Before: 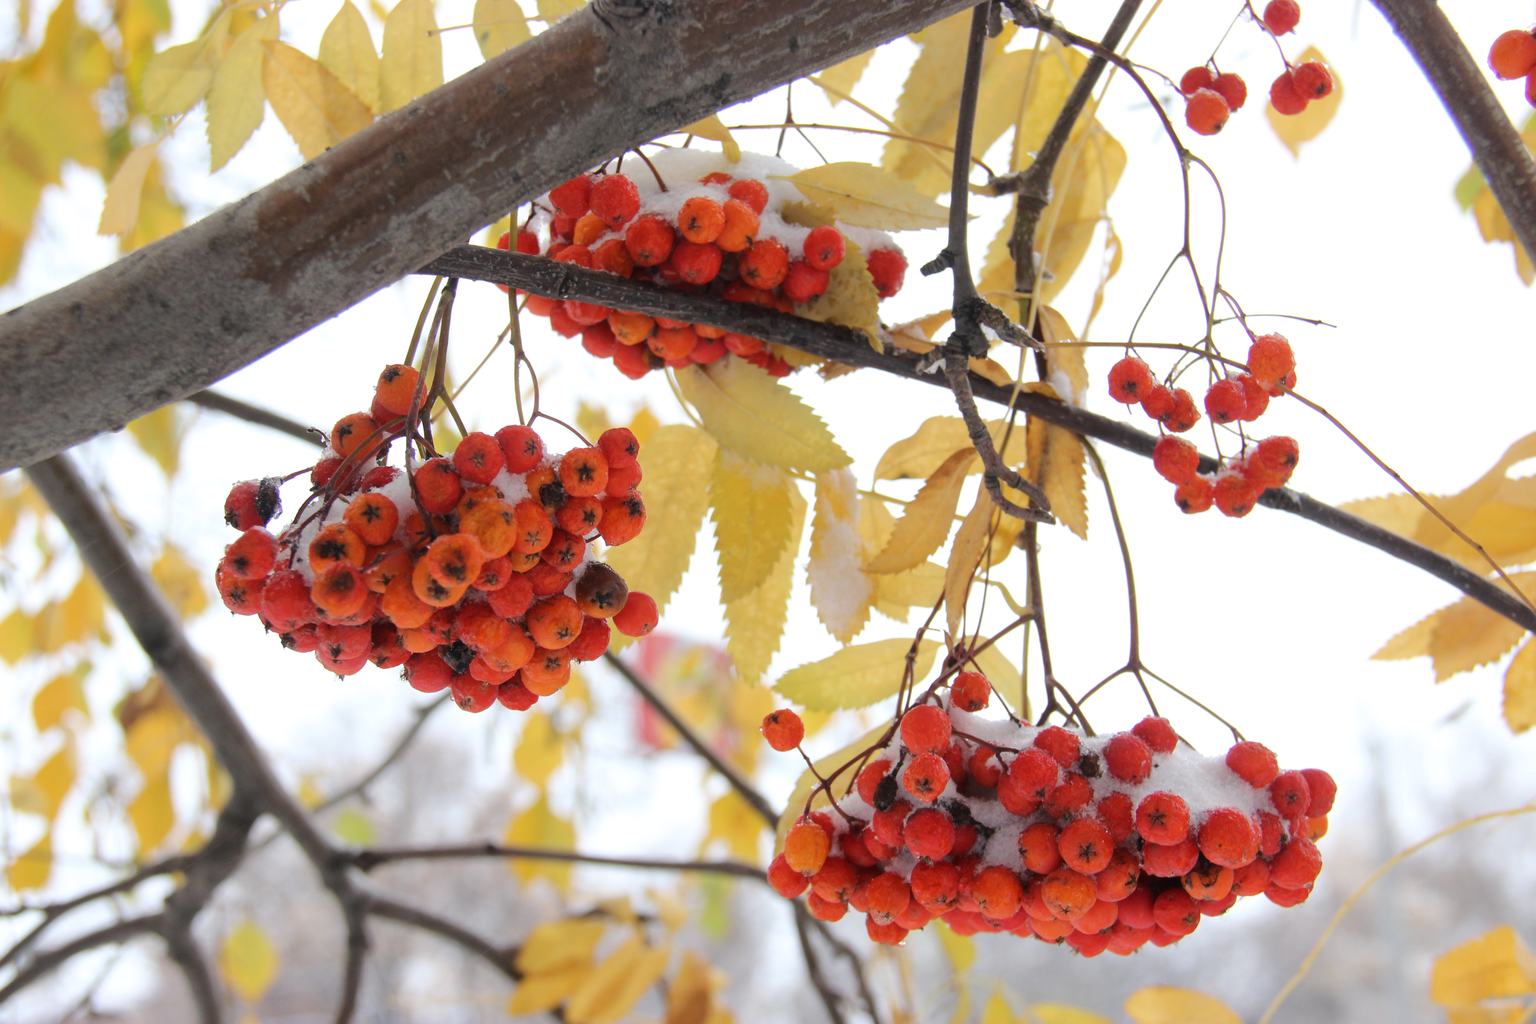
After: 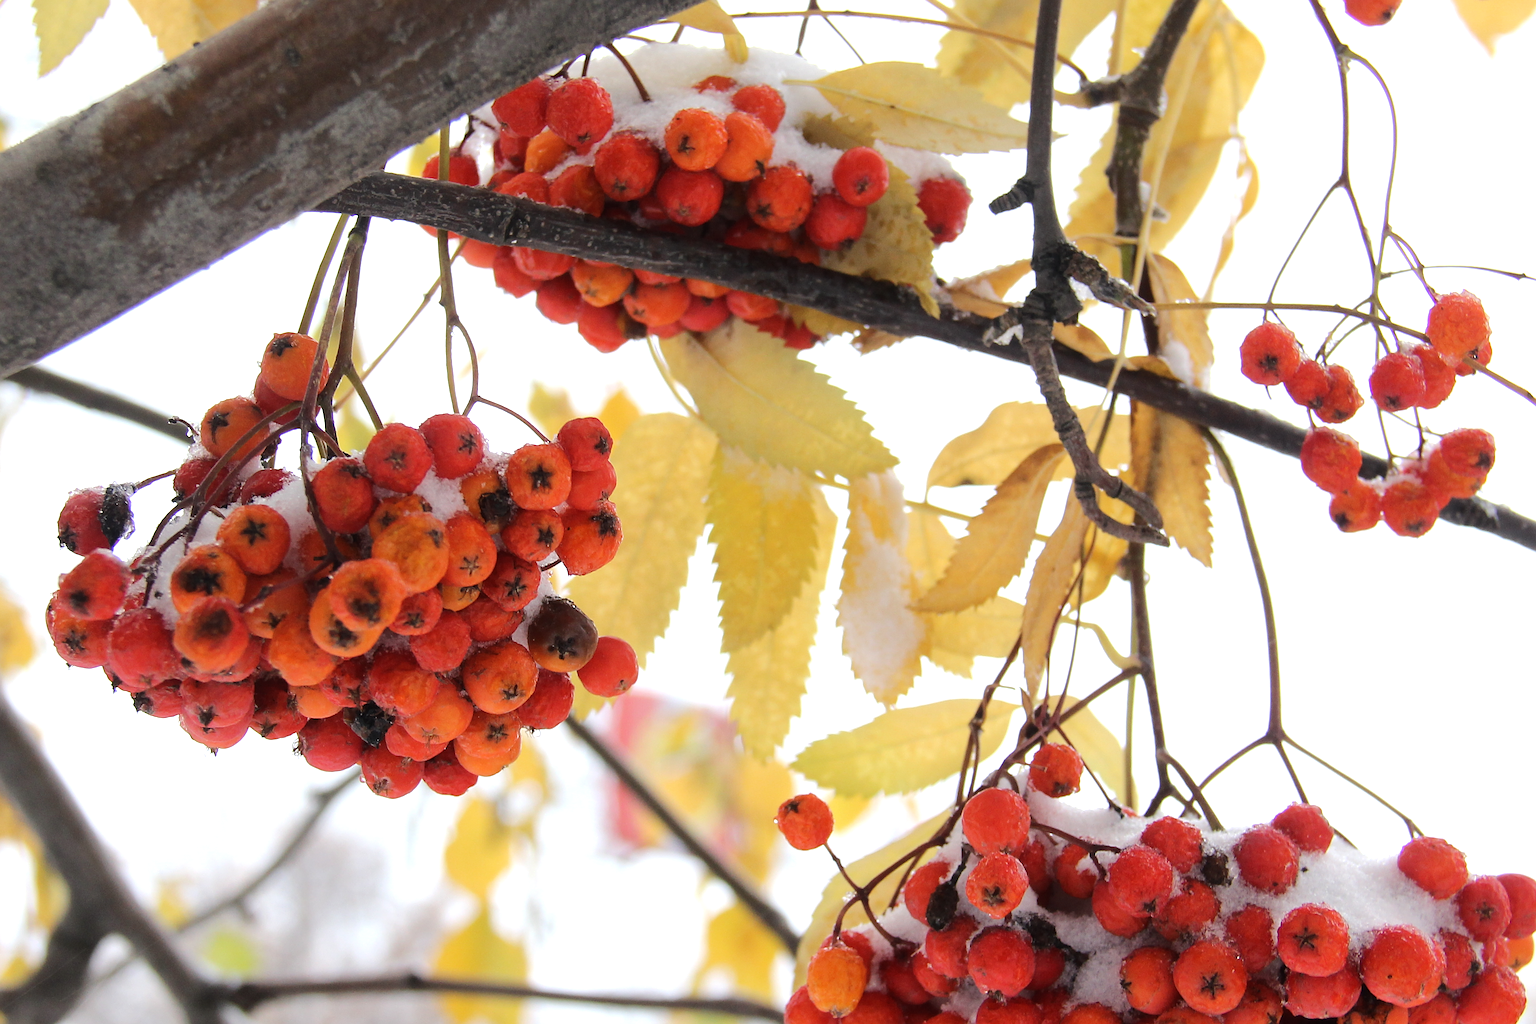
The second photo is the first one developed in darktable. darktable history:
sharpen: on, module defaults
crop and rotate: left 11.831%, top 11.346%, right 13.429%, bottom 13.899%
exposure: exposure -0.04 EV, compensate highlight preservation false
tone equalizer: -8 EV -0.417 EV, -7 EV -0.389 EV, -6 EV -0.333 EV, -5 EV -0.222 EV, -3 EV 0.222 EV, -2 EV 0.333 EV, -1 EV 0.389 EV, +0 EV 0.417 EV, edges refinement/feathering 500, mask exposure compensation -1.57 EV, preserve details no
